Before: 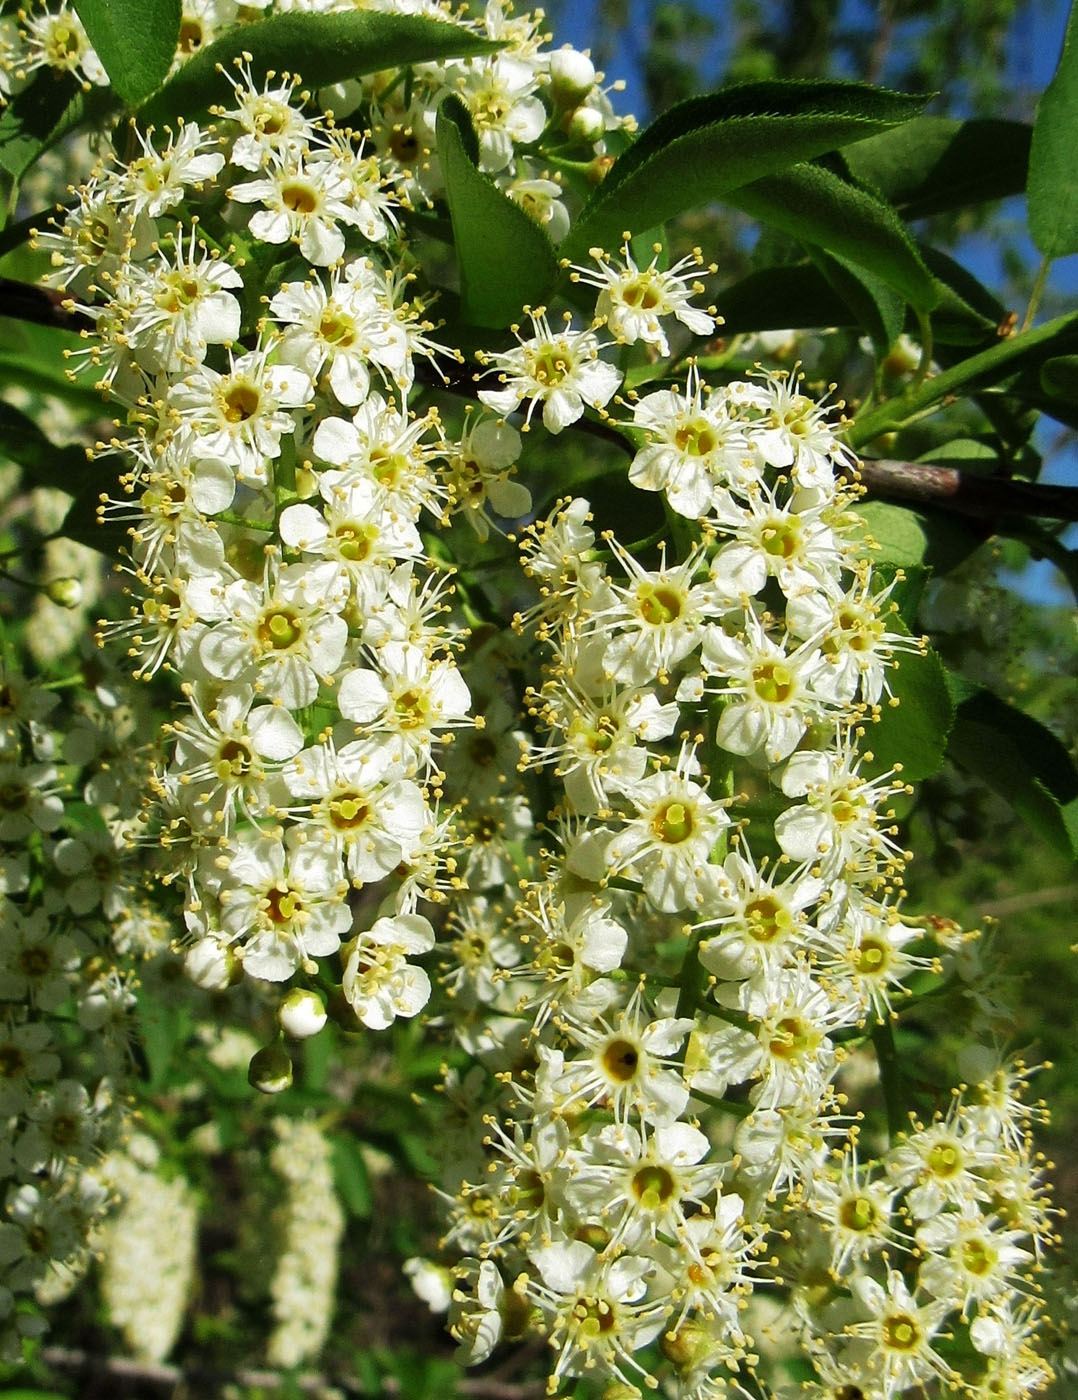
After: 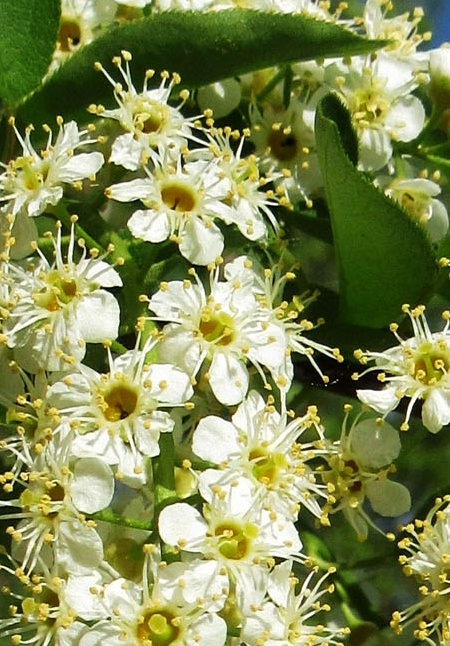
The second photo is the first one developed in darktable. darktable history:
crop and rotate: left 11.272%, top 0.119%, right 46.911%, bottom 53.724%
